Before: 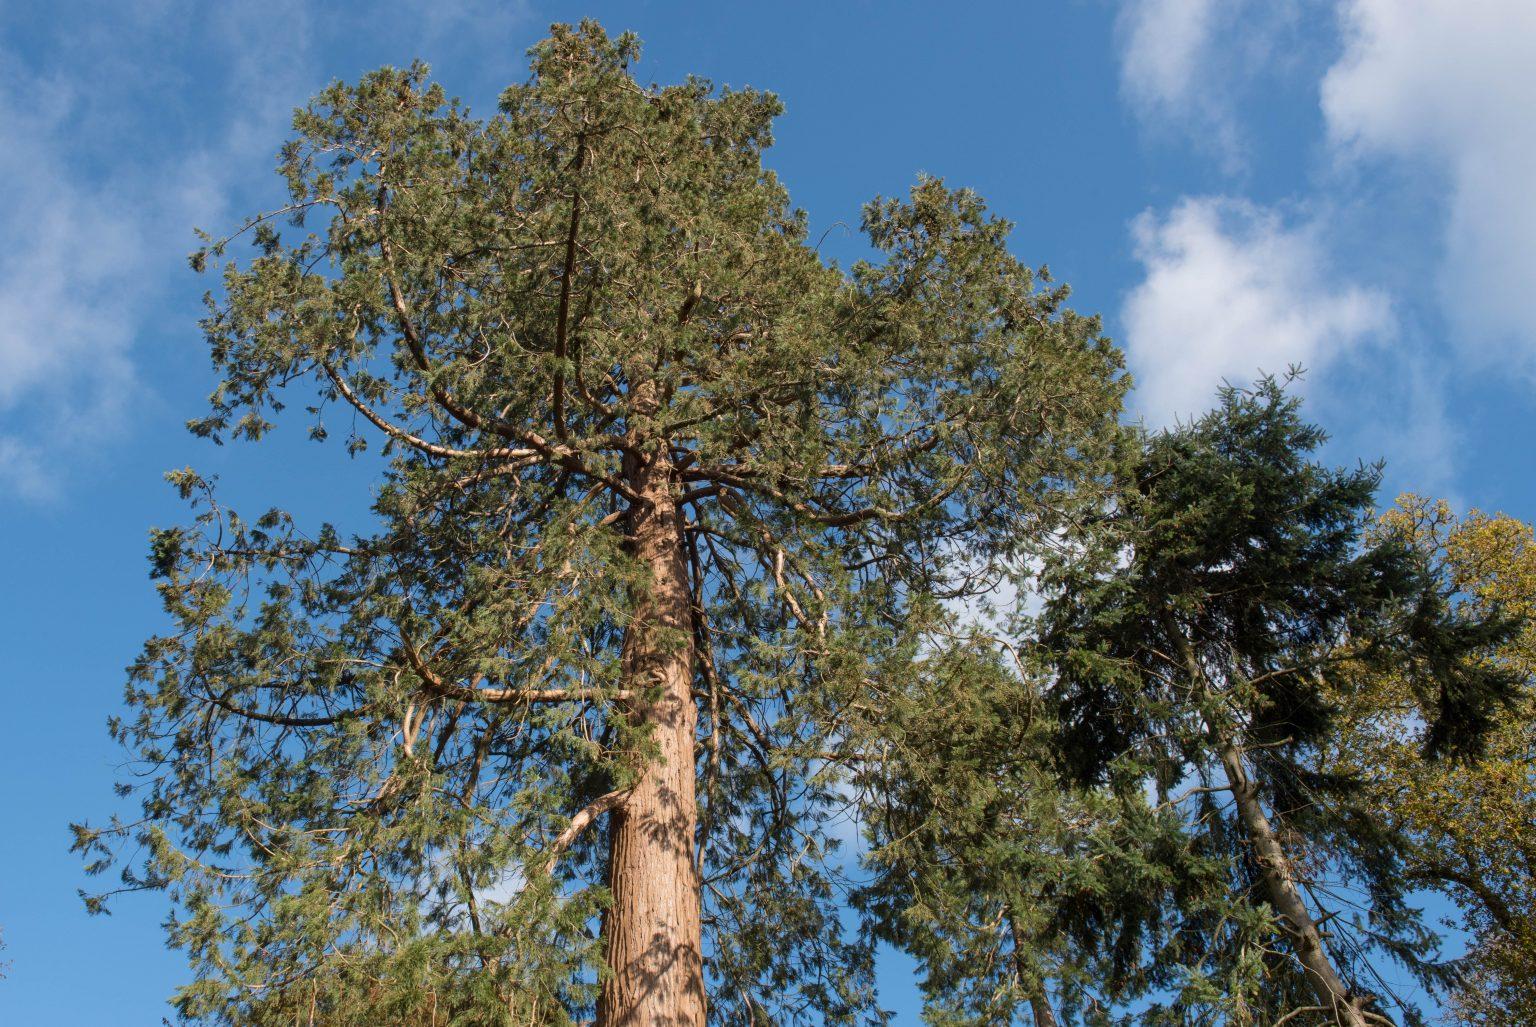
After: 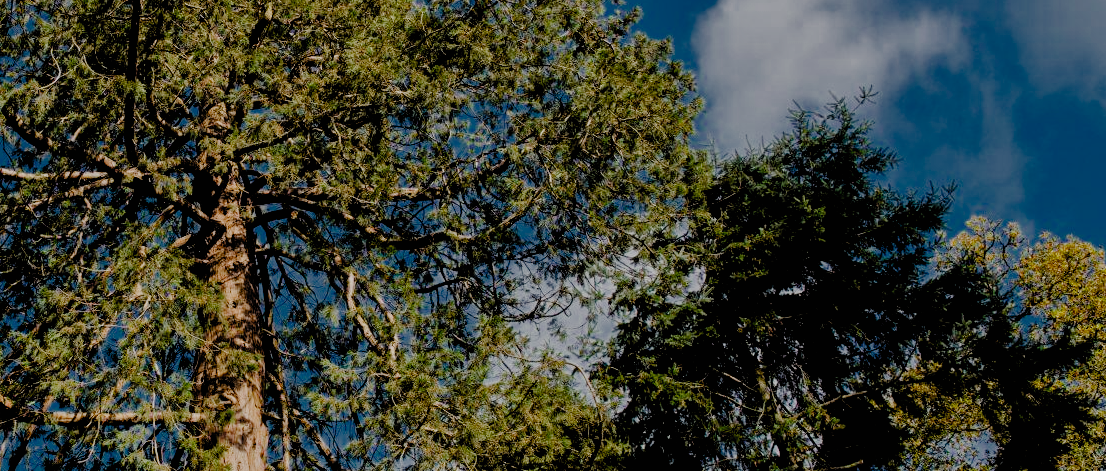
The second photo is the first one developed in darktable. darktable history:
crop and rotate: left 27.938%, top 27.046%, bottom 27.046%
color zones: curves: ch0 [(0, 0.497) (0.143, 0.5) (0.286, 0.5) (0.429, 0.483) (0.571, 0.116) (0.714, -0.006) (0.857, 0.28) (1, 0.497)]
tone equalizer: -8 EV -0.002 EV, -7 EV 0.005 EV, -6 EV -0.008 EV, -5 EV 0.007 EV, -4 EV -0.042 EV, -3 EV -0.233 EV, -2 EV -0.662 EV, -1 EV -0.983 EV, +0 EV -0.969 EV, smoothing diameter 2%, edges refinement/feathering 20, mask exposure compensation -1.57 EV, filter diffusion 5
filmic rgb: black relative exposure -2.85 EV, white relative exposure 4.56 EV, hardness 1.77, contrast 1.25, preserve chrominance no, color science v5 (2021)
